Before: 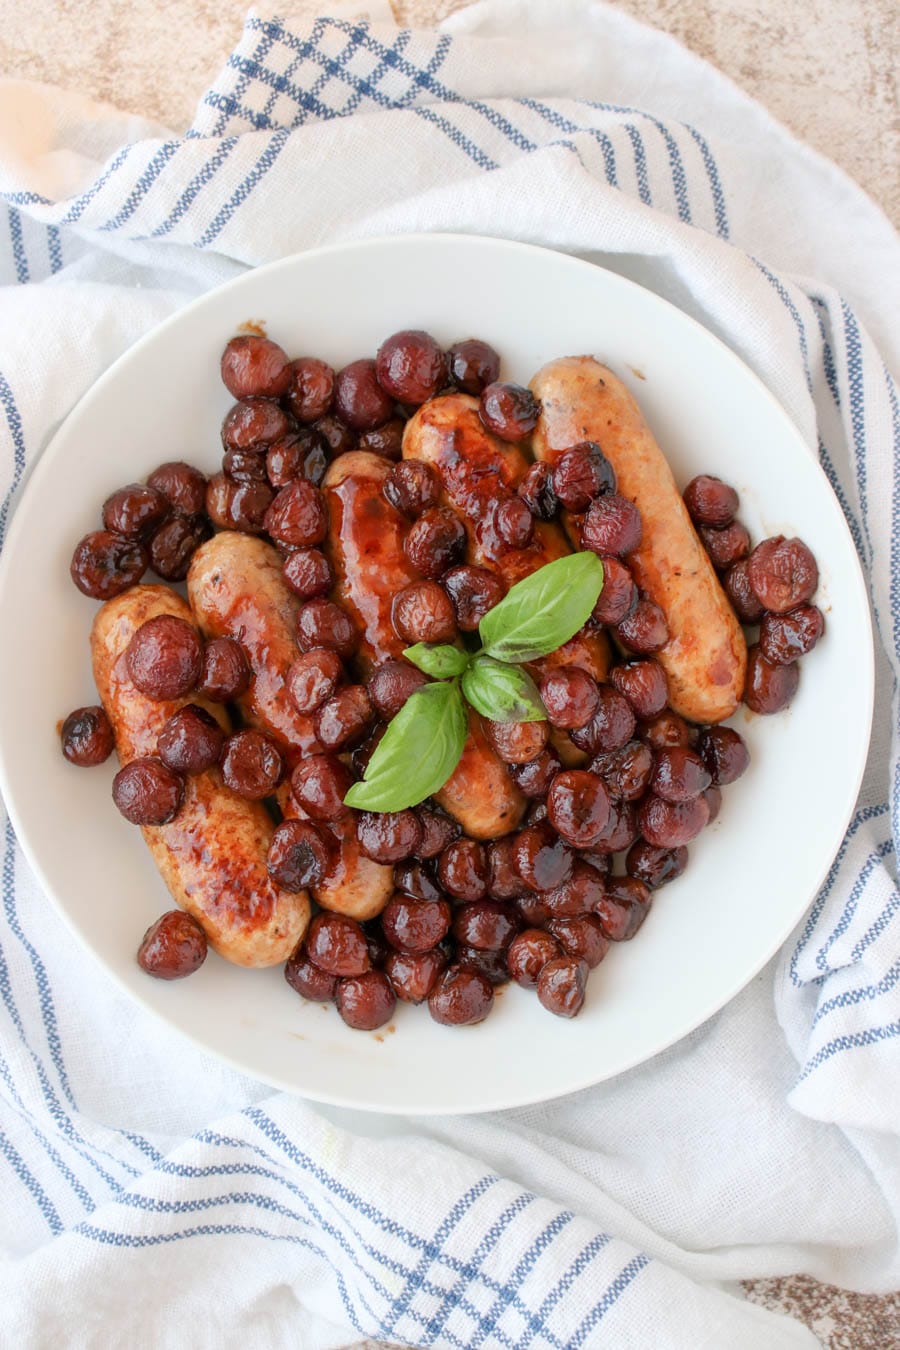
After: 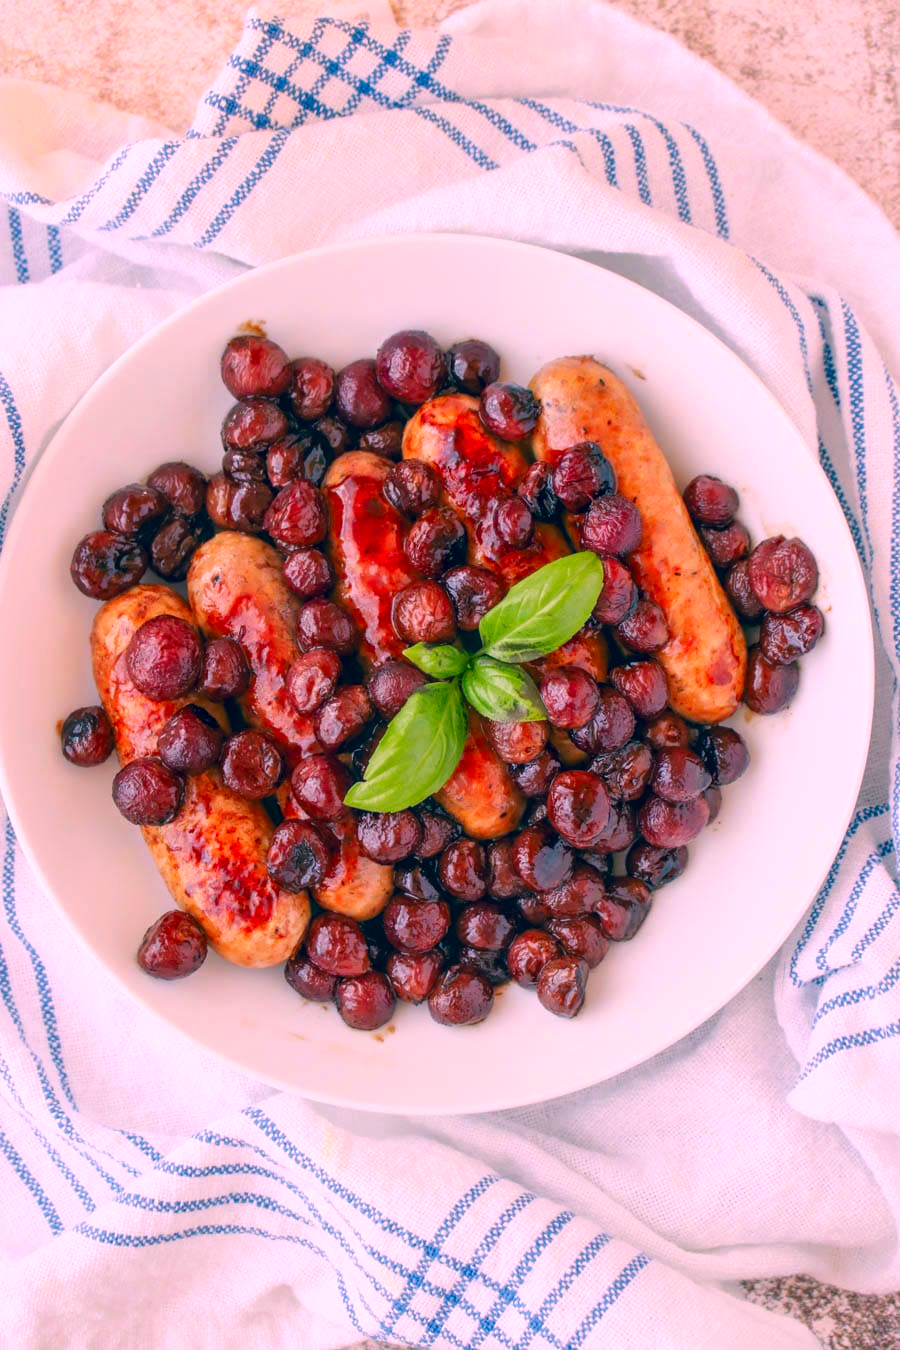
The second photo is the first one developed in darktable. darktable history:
local contrast: on, module defaults
color correction: highlights a* 16.62, highlights b* 0.235, shadows a* -14.94, shadows b* -14.41, saturation 1.52
tone equalizer: on, module defaults
